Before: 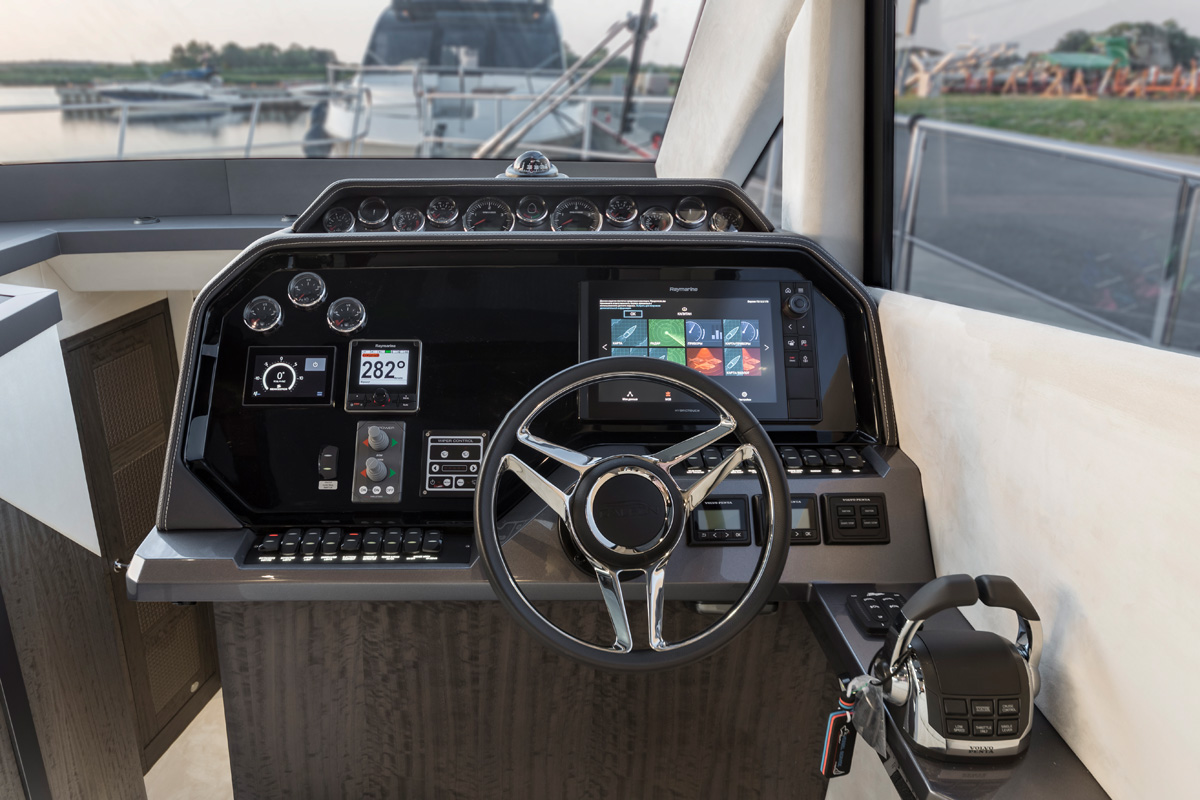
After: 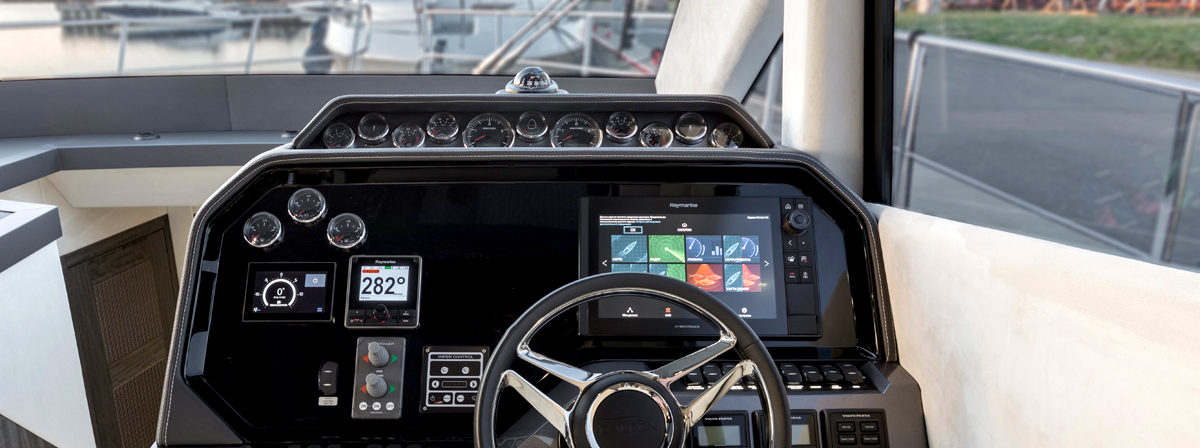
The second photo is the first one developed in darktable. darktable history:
exposure: black level correction 0.005, exposure 0.286 EV, compensate highlight preservation false
crop and rotate: top 10.605%, bottom 33.274%
